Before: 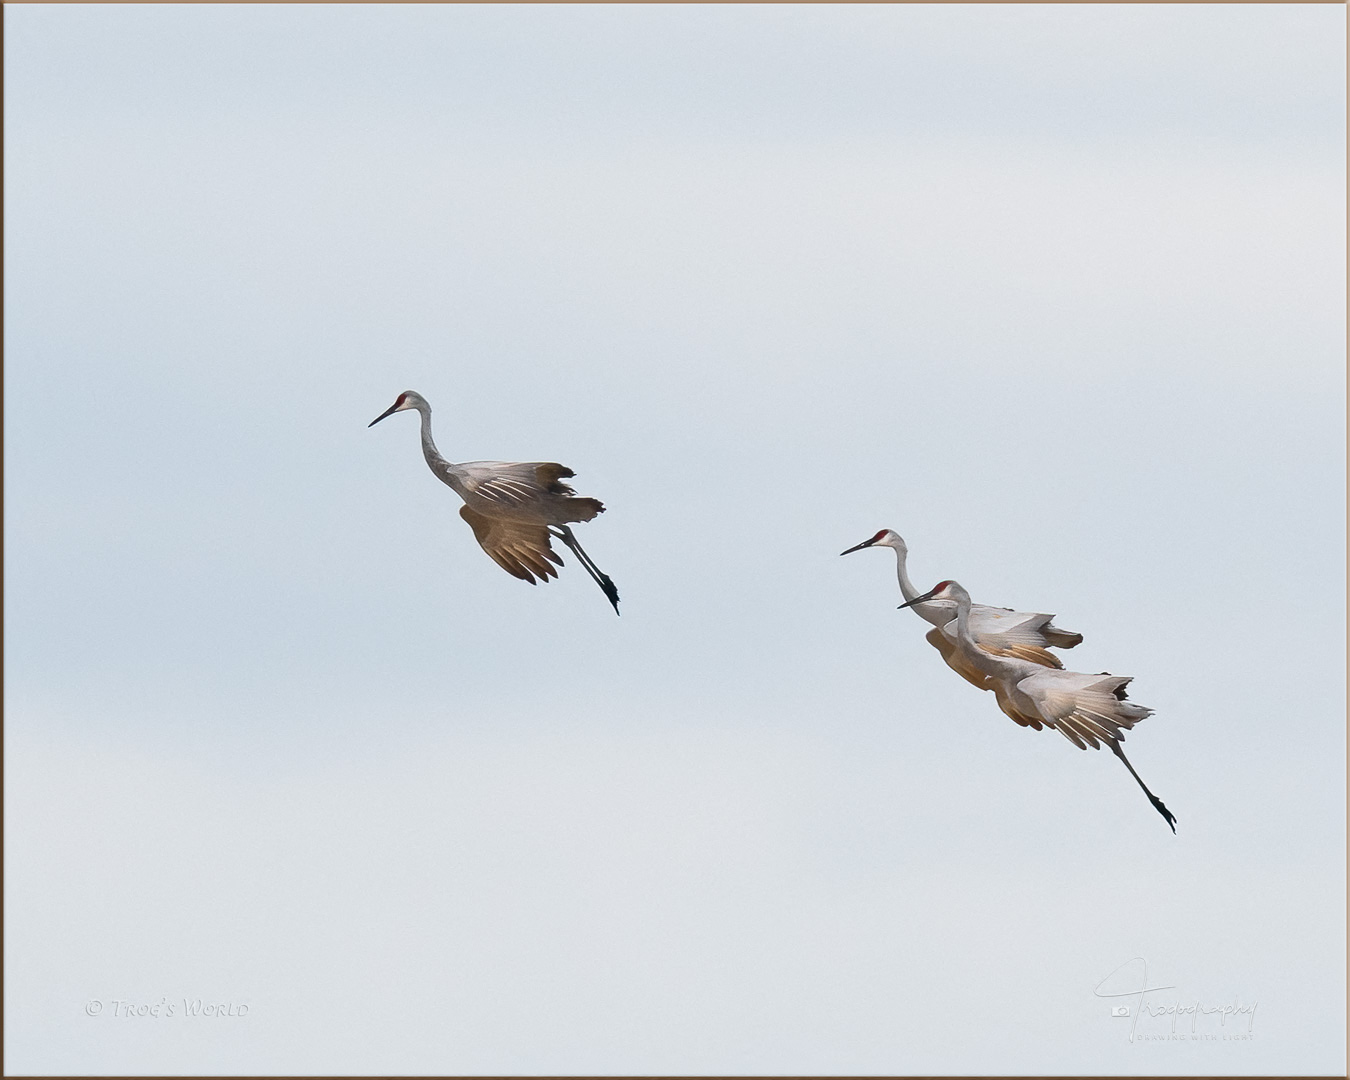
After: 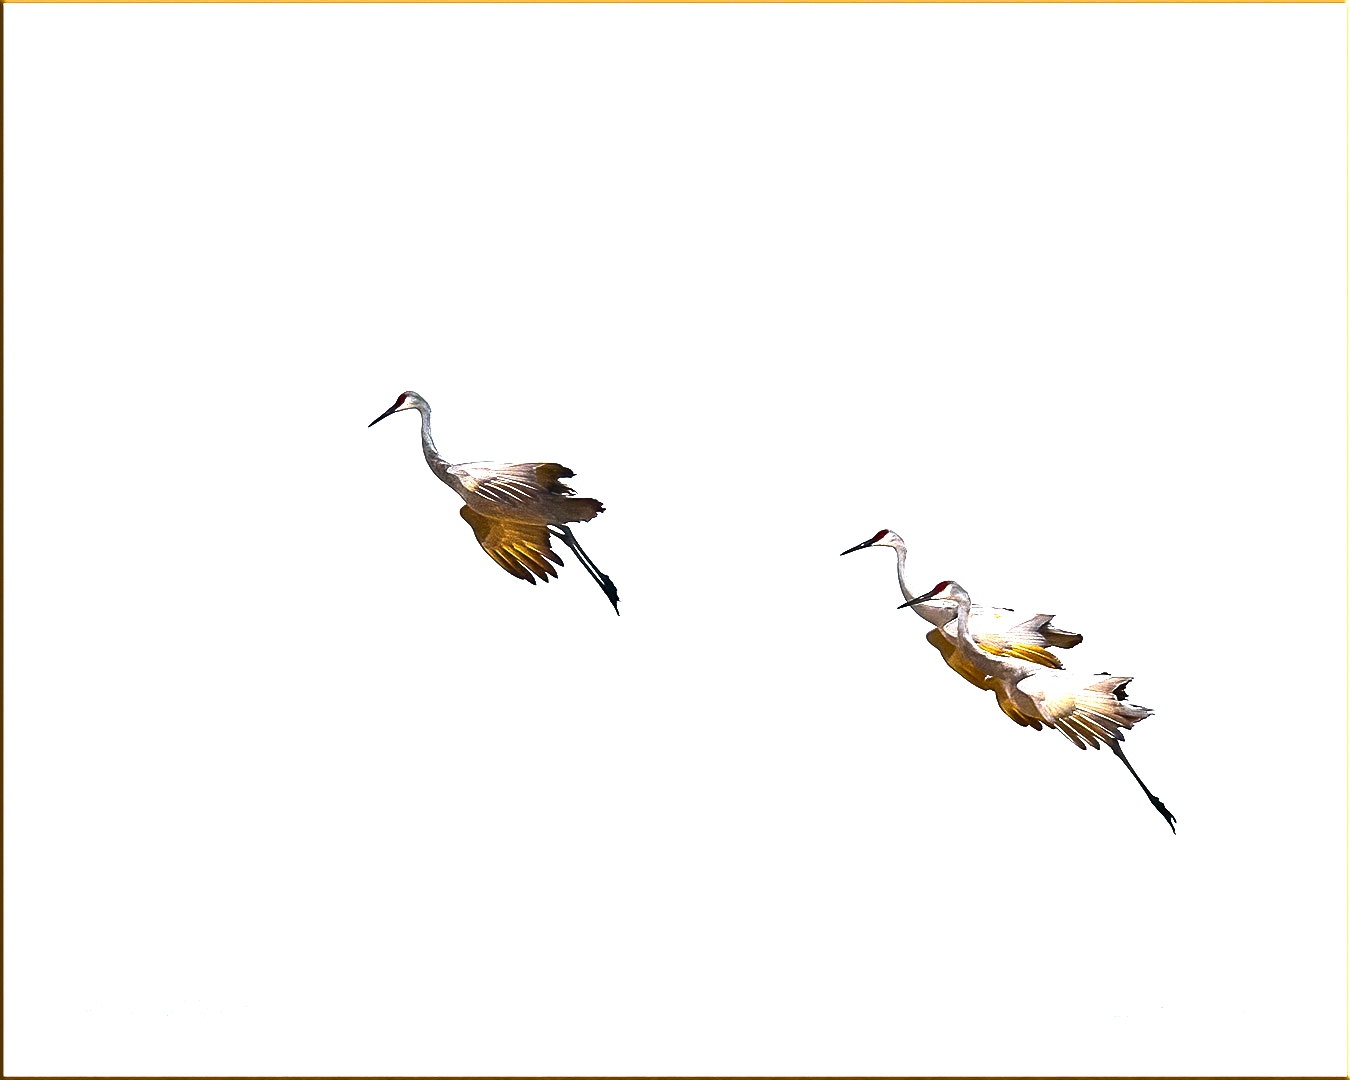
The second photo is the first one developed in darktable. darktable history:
color balance rgb: linear chroma grading › shadows -30%, linear chroma grading › global chroma 35%, perceptual saturation grading › global saturation 75%, perceptual saturation grading › shadows -30%, perceptual brilliance grading › highlights 75%, perceptual brilliance grading › shadows -30%, global vibrance 35%
sharpen: on, module defaults
